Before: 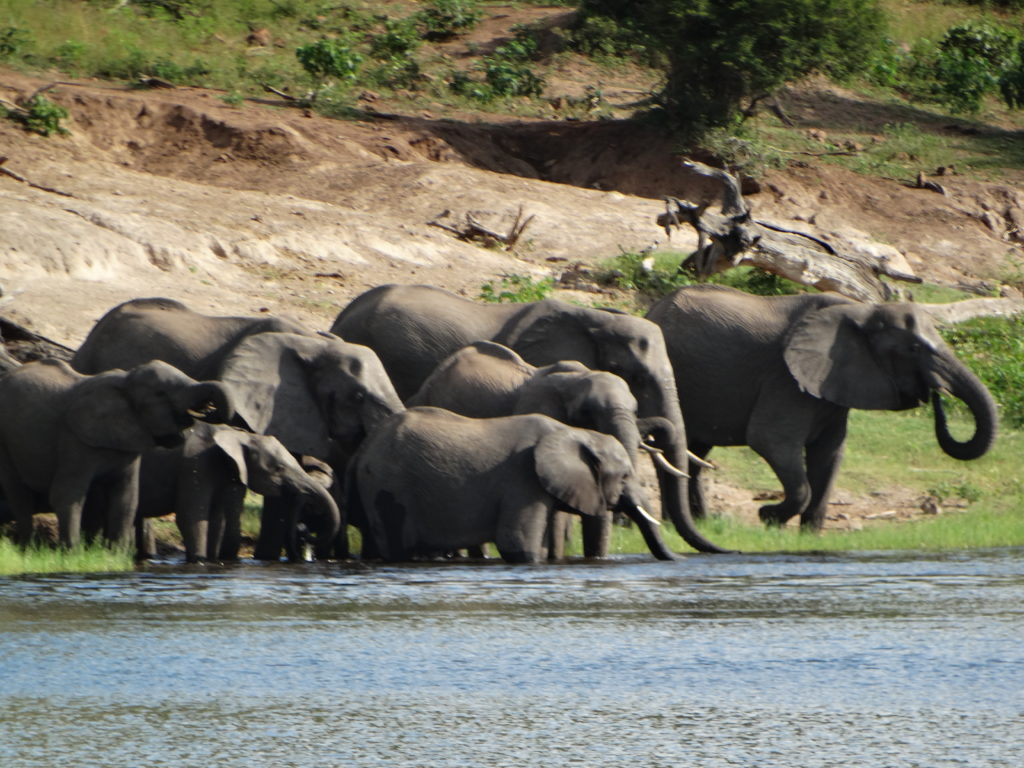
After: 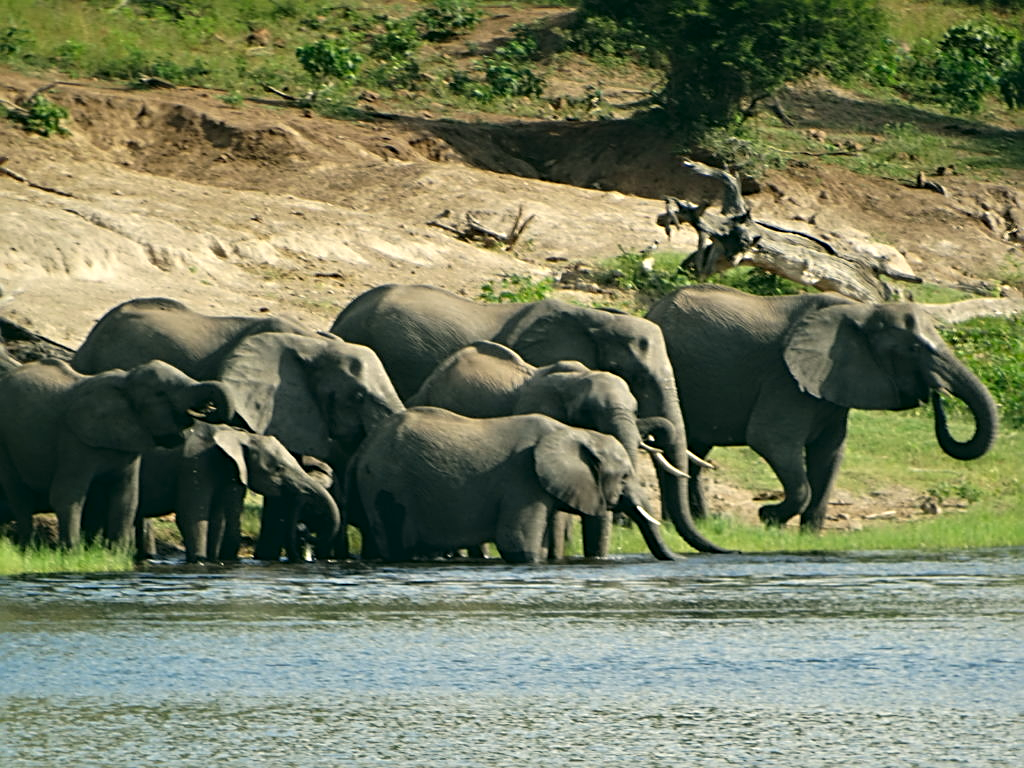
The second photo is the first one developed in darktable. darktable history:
color correction: highlights a* -0.482, highlights b* 9.48, shadows a* -9.48, shadows b* 0.803
sharpen: radius 2.543, amount 0.636
exposure: black level correction -0.001, exposure 0.08 EV, compensate highlight preservation false
